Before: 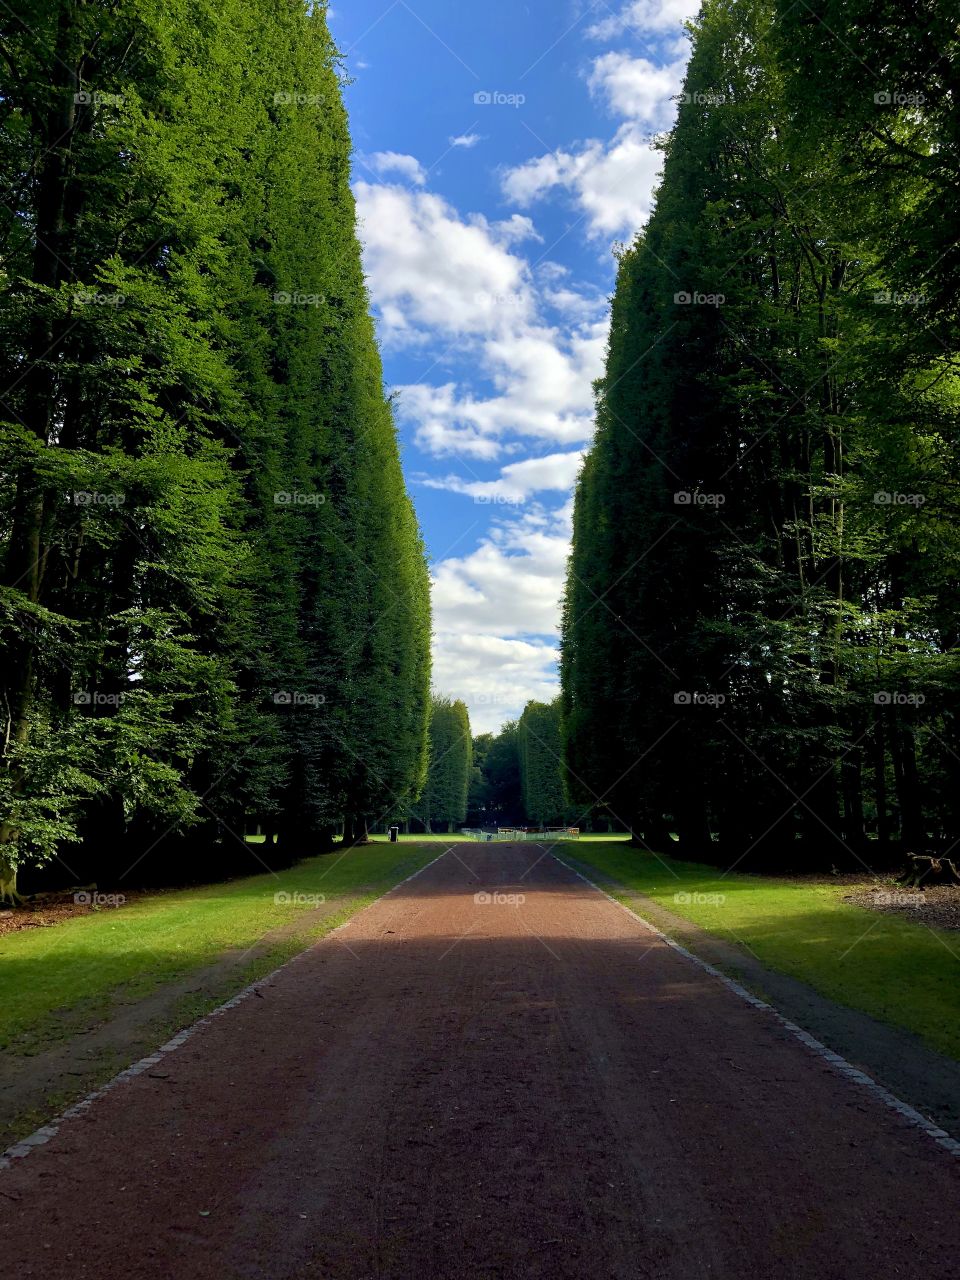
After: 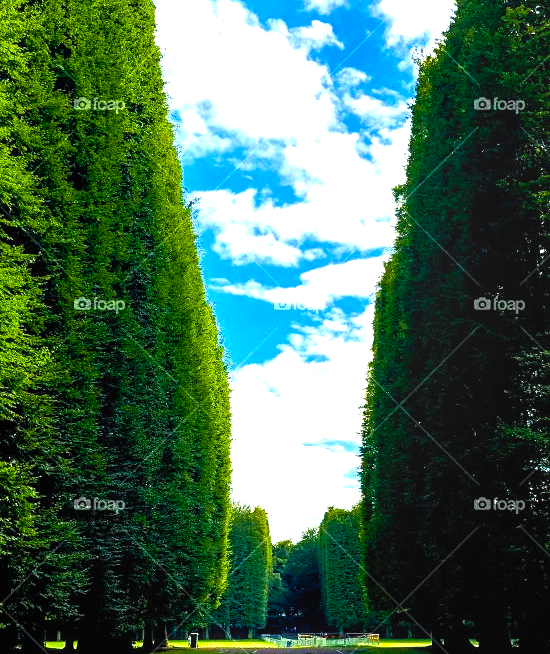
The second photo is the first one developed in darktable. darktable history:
local contrast: on, module defaults
sharpen: amount 0.215
crop: left 20.847%, top 15.209%, right 21.837%, bottom 33.657%
color balance rgb: shadows lift › luminance -7.364%, shadows lift › chroma 2.258%, shadows lift › hue 164.18°, power › hue 60.25°, perceptual saturation grading › global saturation 34.601%, perceptual saturation grading › highlights -25.021%, perceptual saturation grading › shadows 49.882%, perceptual brilliance grading › global brilliance 29.355%, perceptual brilliance grading › highlights 12.392%, perceptual brilliance grading › mid-tones 23.976%, global vibrance 20%
